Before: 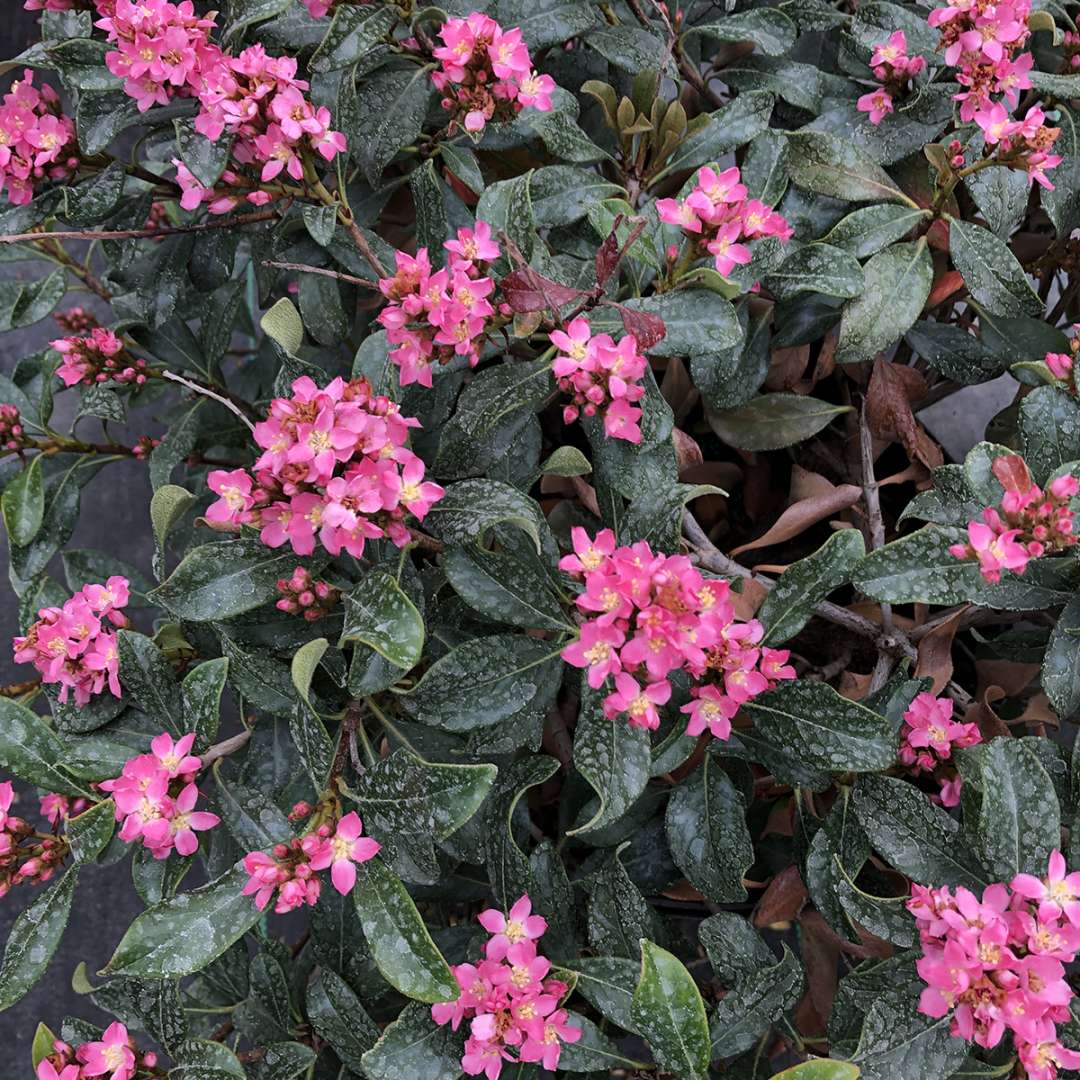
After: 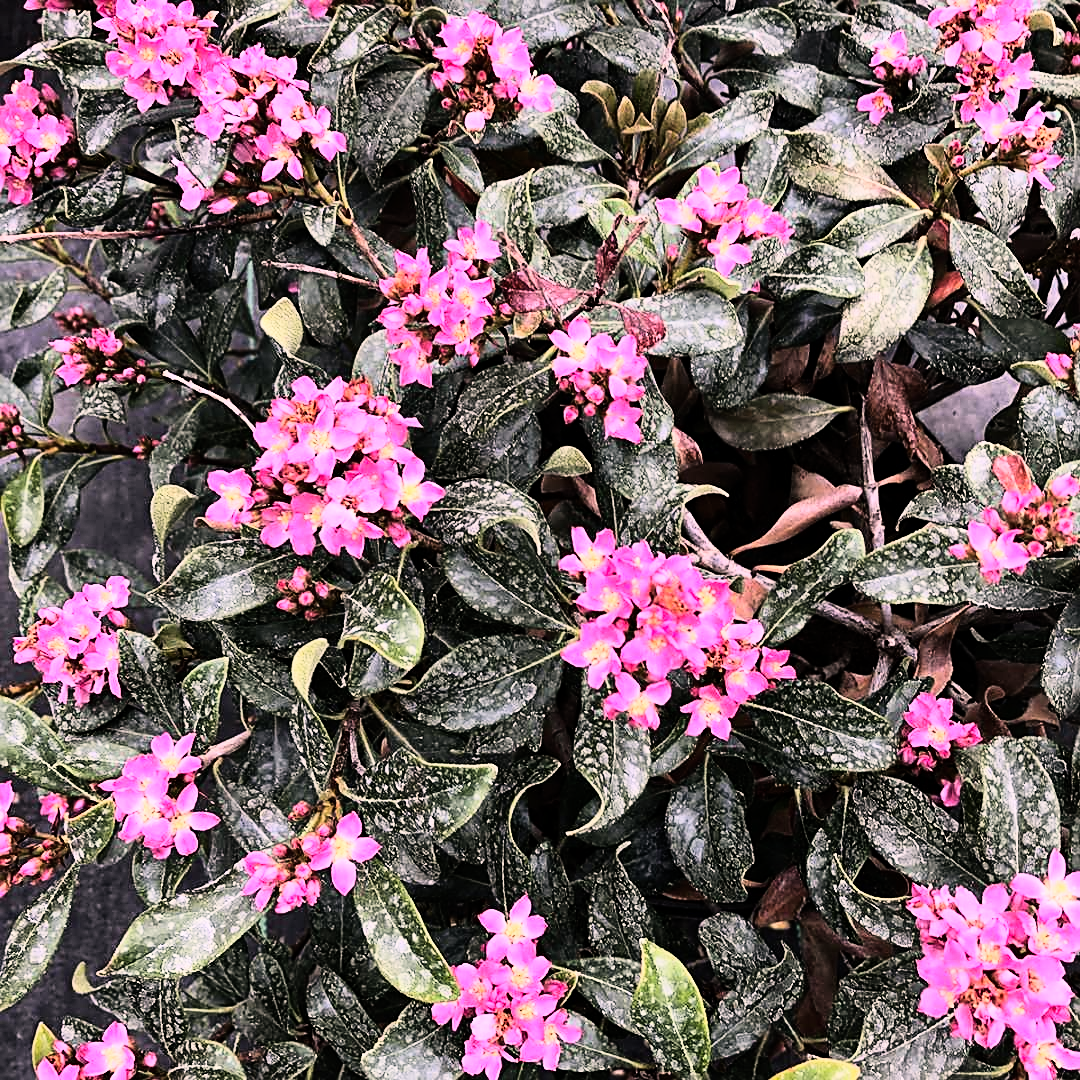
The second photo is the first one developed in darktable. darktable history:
rgb curve: curves: ch0 [(0, 0) (0.21, 0.15) (0.24, 0.21) (0.5, 0.75) (0.75, 0.96) (0.89, 0.99) (1, 1)]; ch1 [(0, 0.02) (0.21, 0.13) (0.25, 0.2) (0.5, 0.67) (0.75, 0.9) (0.89, 0.97) (1, 1)]; ch2 [(0, 0.02) (0.21, 0.13) (0.25, 0.2) (0.5, 0.67) (0.75, 0.9) (0.89, 0.97) (1, 1)], compensate middle gray true
sharpen: on, module defaults
color correction: highlights a* 12.23, highlights b* 5.41
